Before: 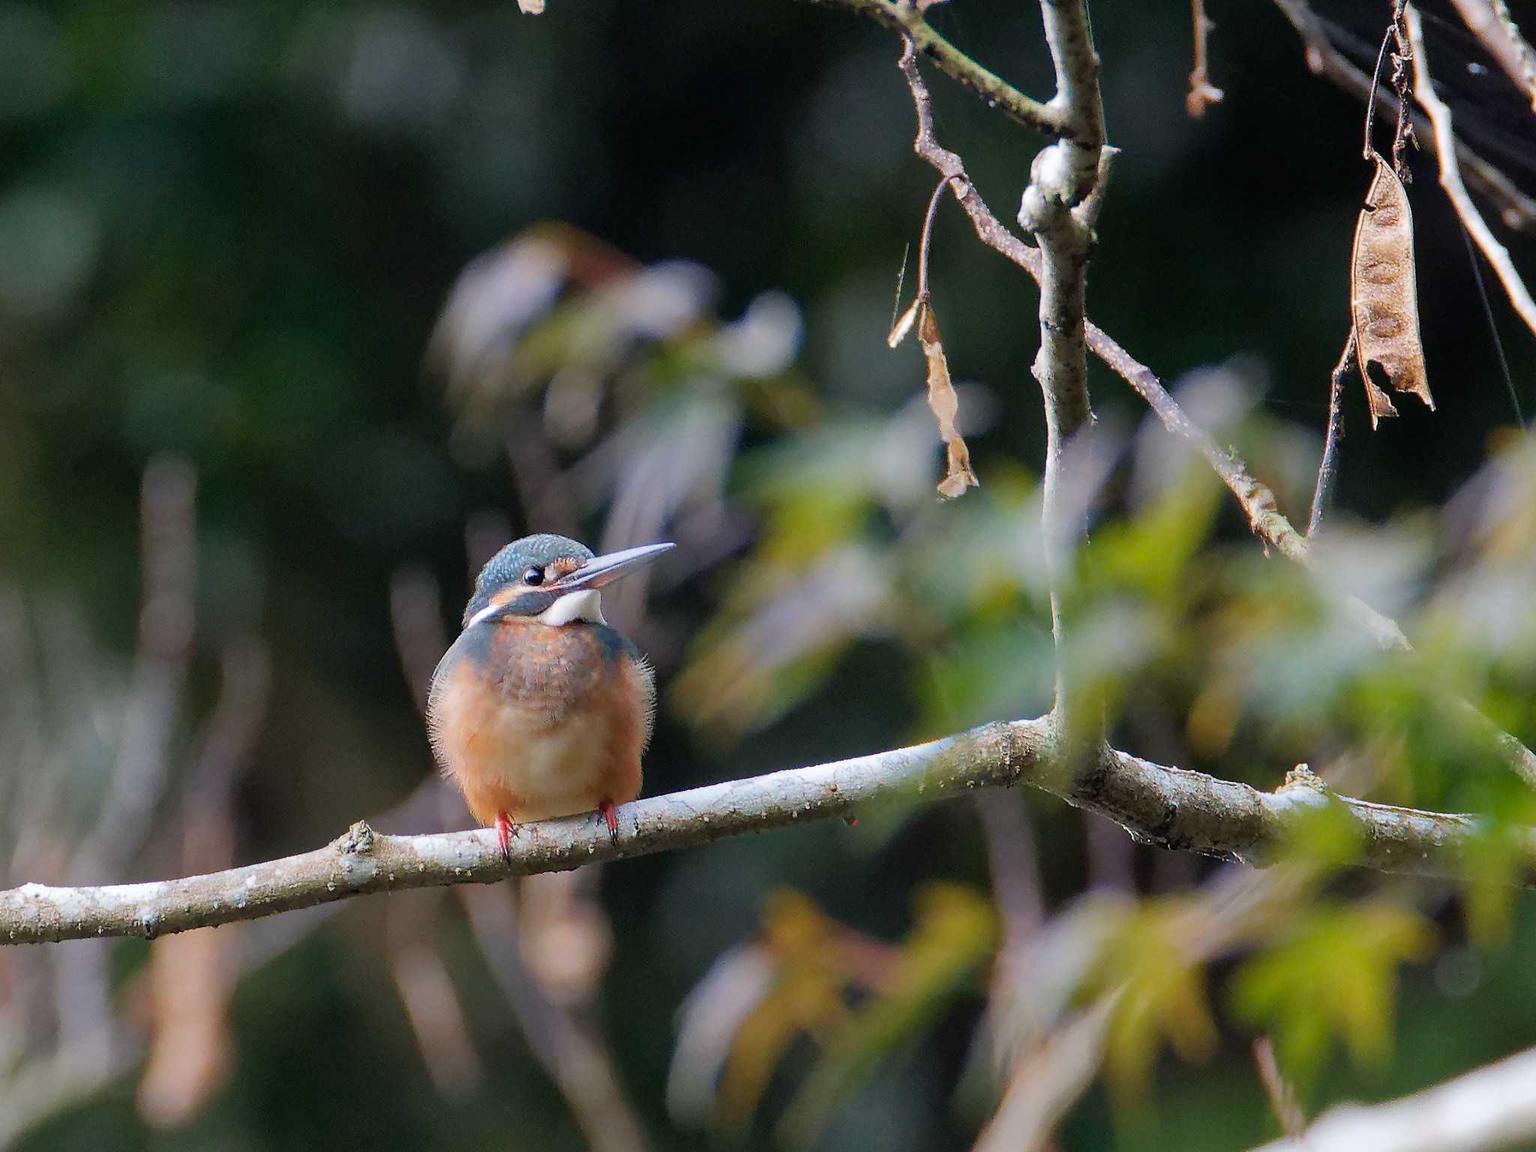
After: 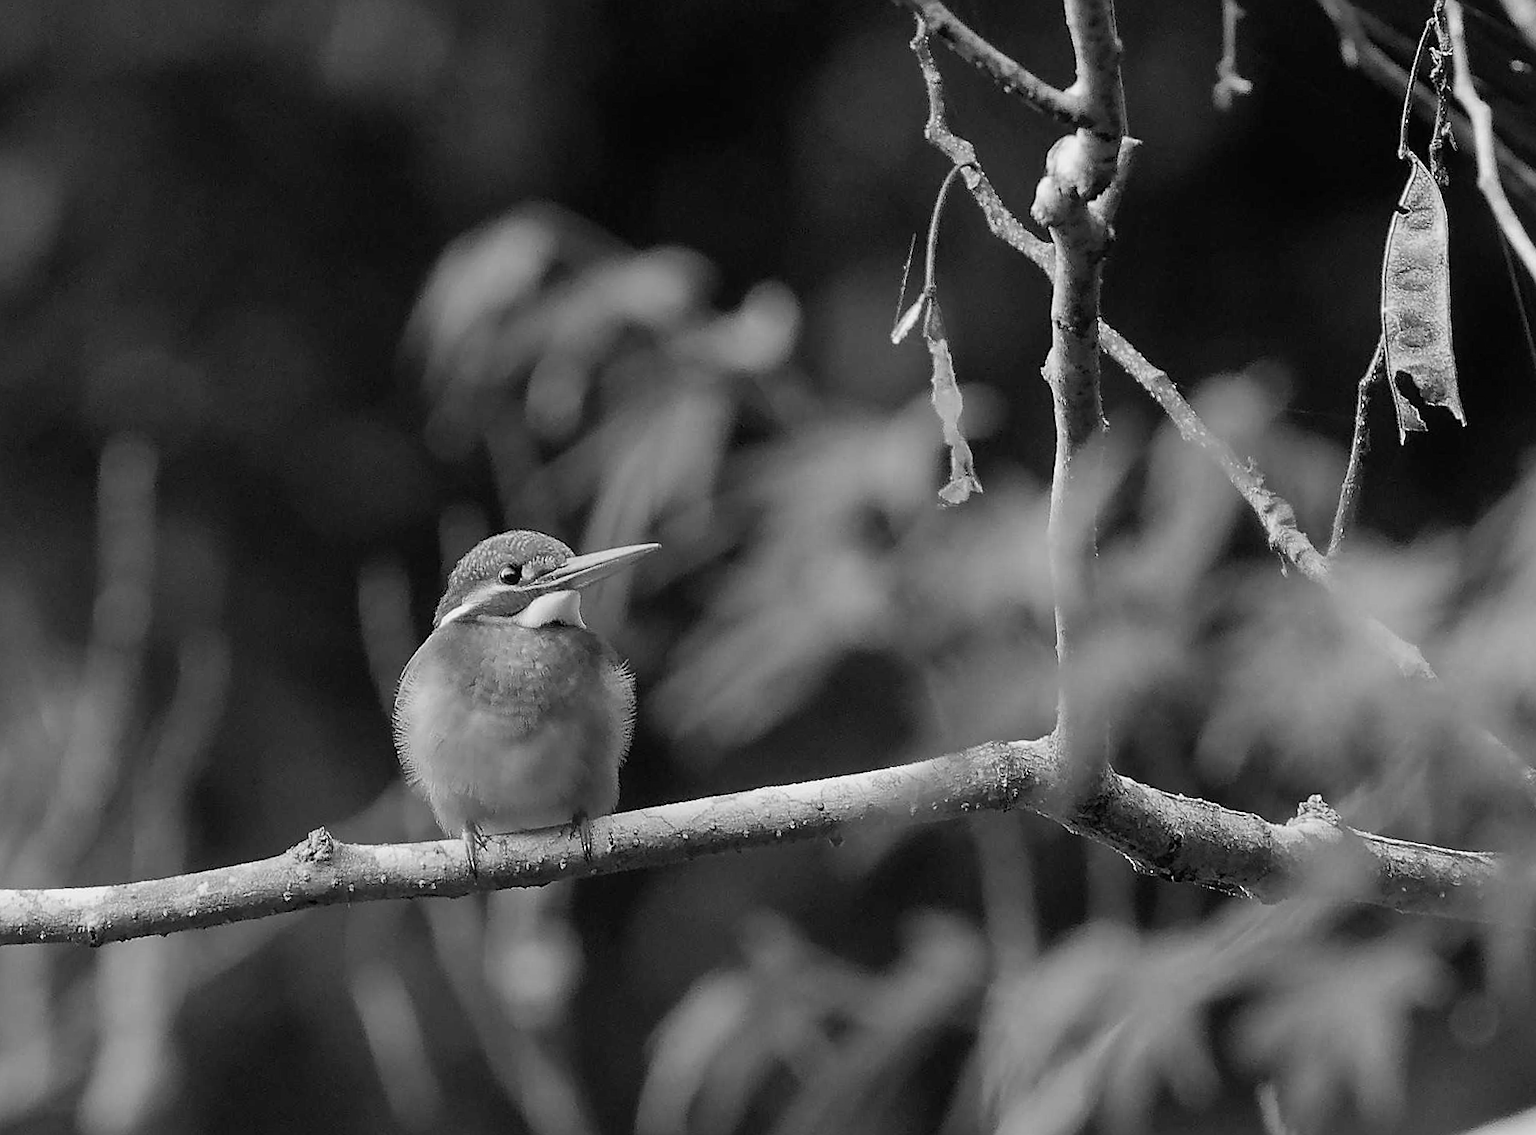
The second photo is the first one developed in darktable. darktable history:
rotate and perspective: rotation 1.57°, crop left 0.018, crop right 0.982, crop top 0.039, crop bottom 0.961
sharpen: amount 0.478
crop and rotate: left 2.536%, right 1.107%, bottom 2.246%
monochrome: a -92.57, b 58.91
